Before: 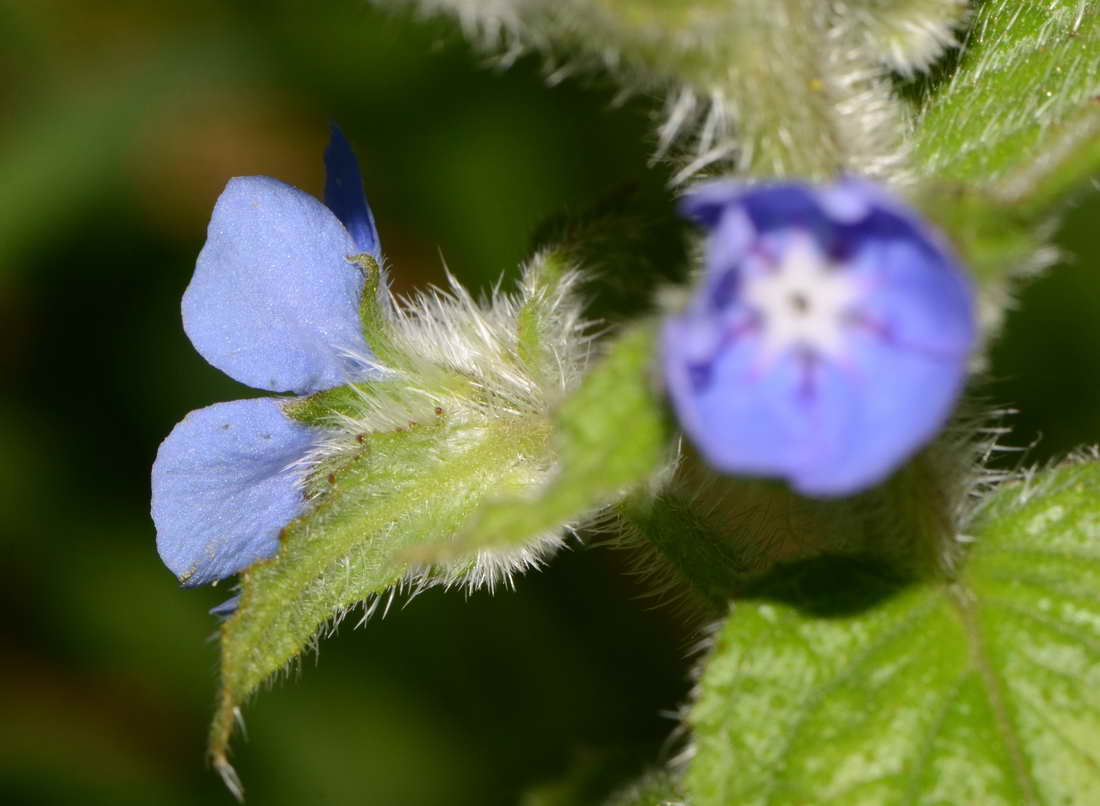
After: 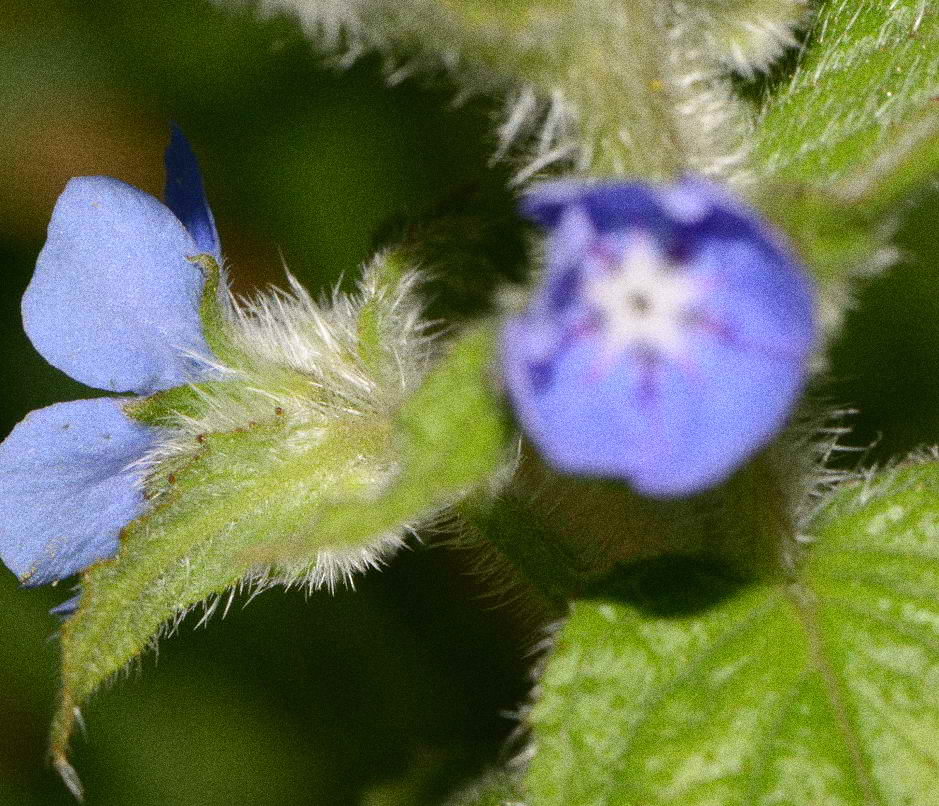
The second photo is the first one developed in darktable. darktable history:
crop and rotate: left 14.584%
grain: strength 49.07%
